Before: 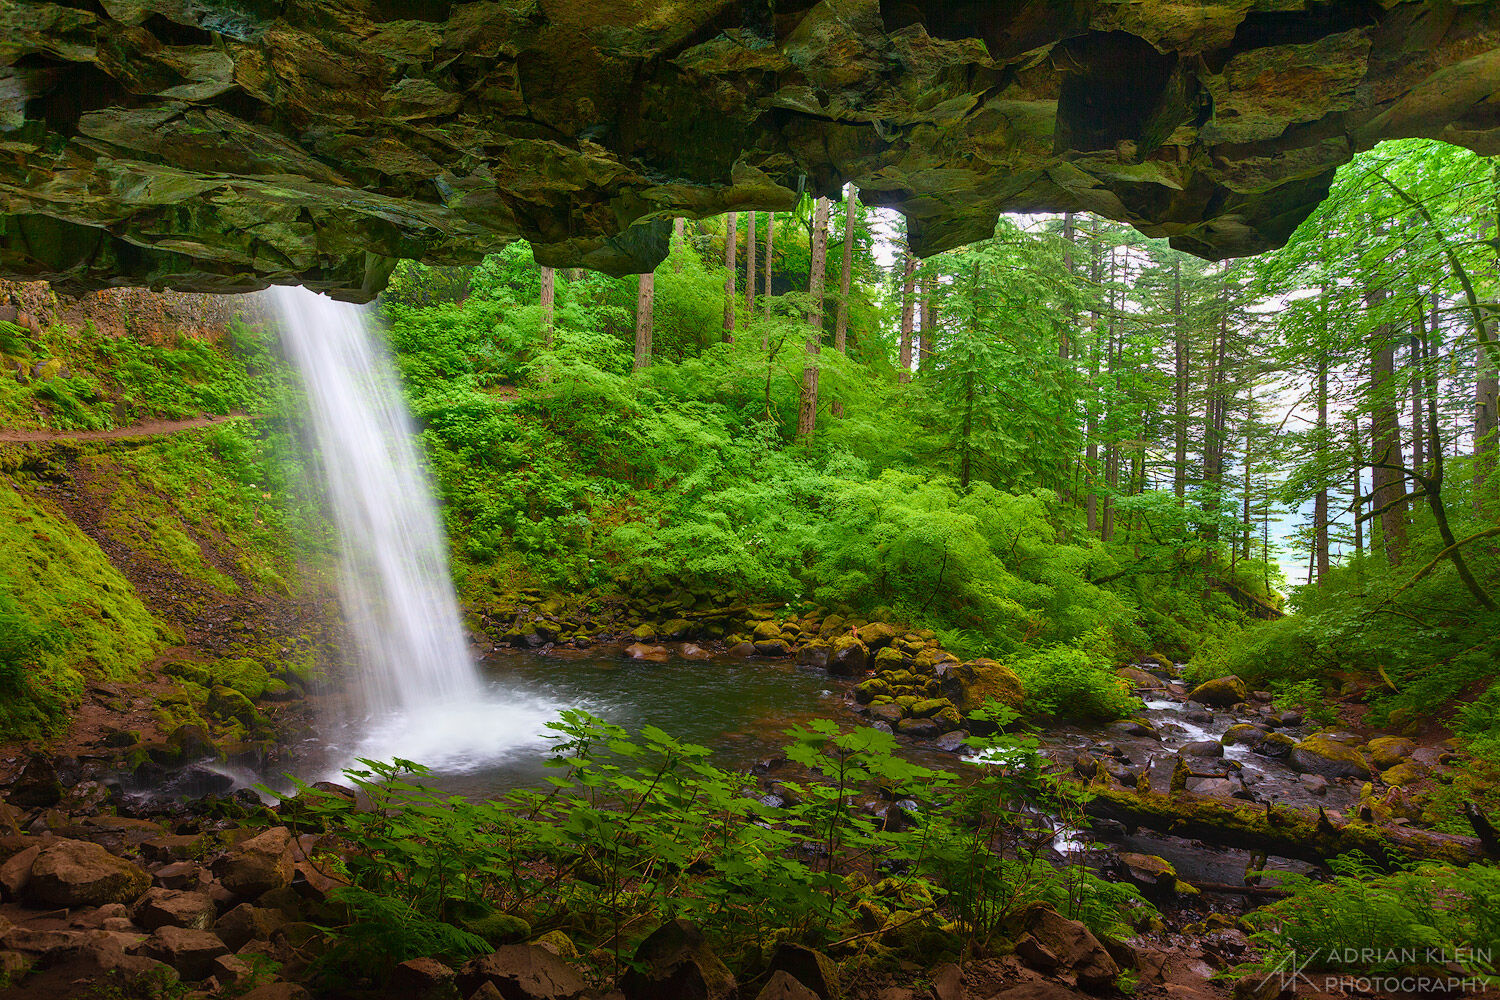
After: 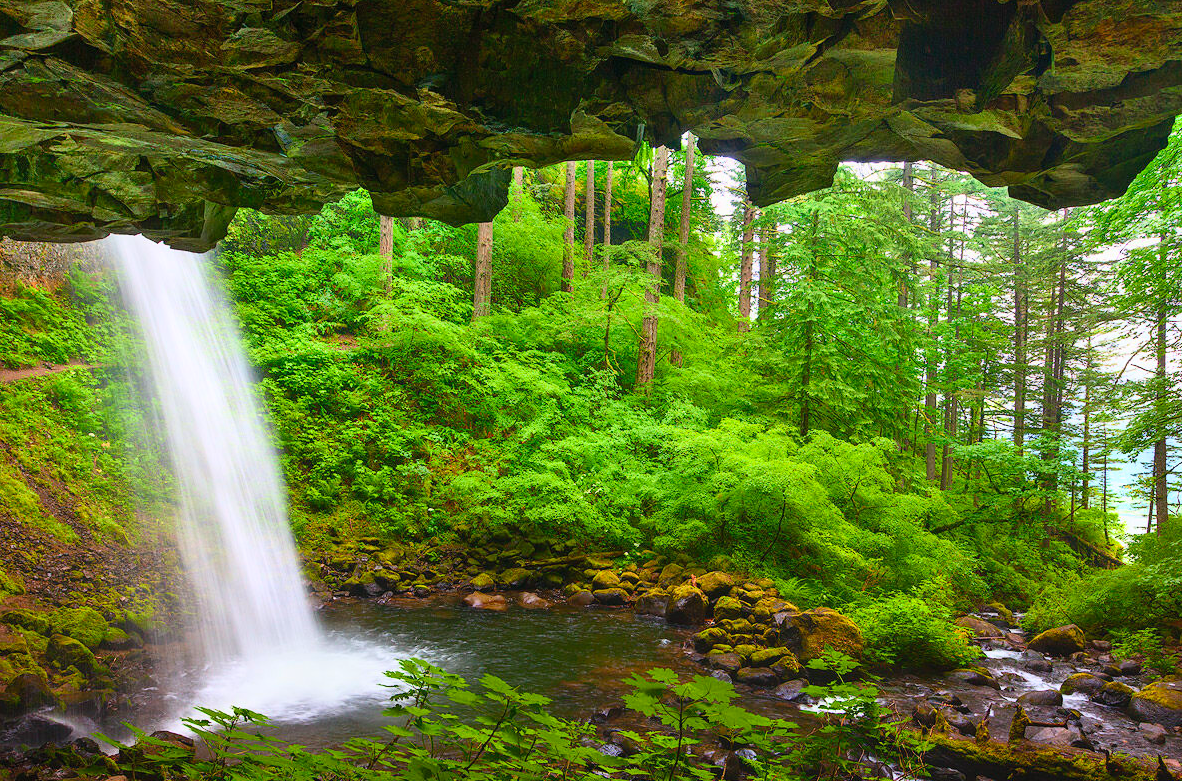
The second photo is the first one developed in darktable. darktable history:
contrast brightness saturation: contrast 0.2, brightness 0.16, saturation 0.22
crop and rotate: left 10.77%, top 5.1%, right 10.41%, bottom 16.76%
